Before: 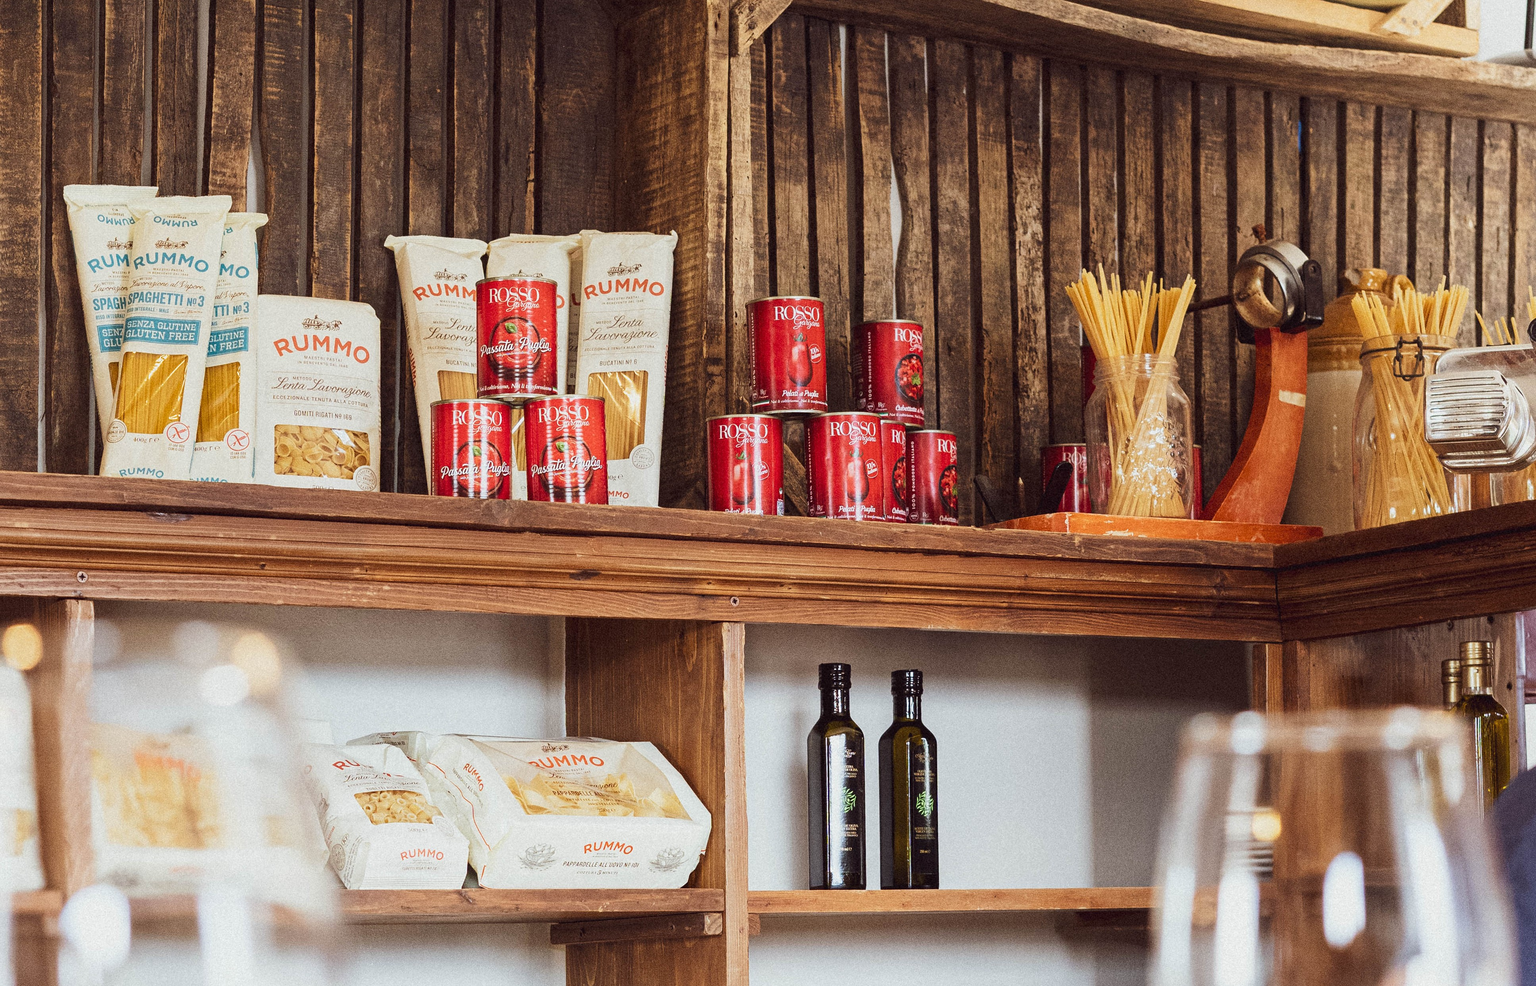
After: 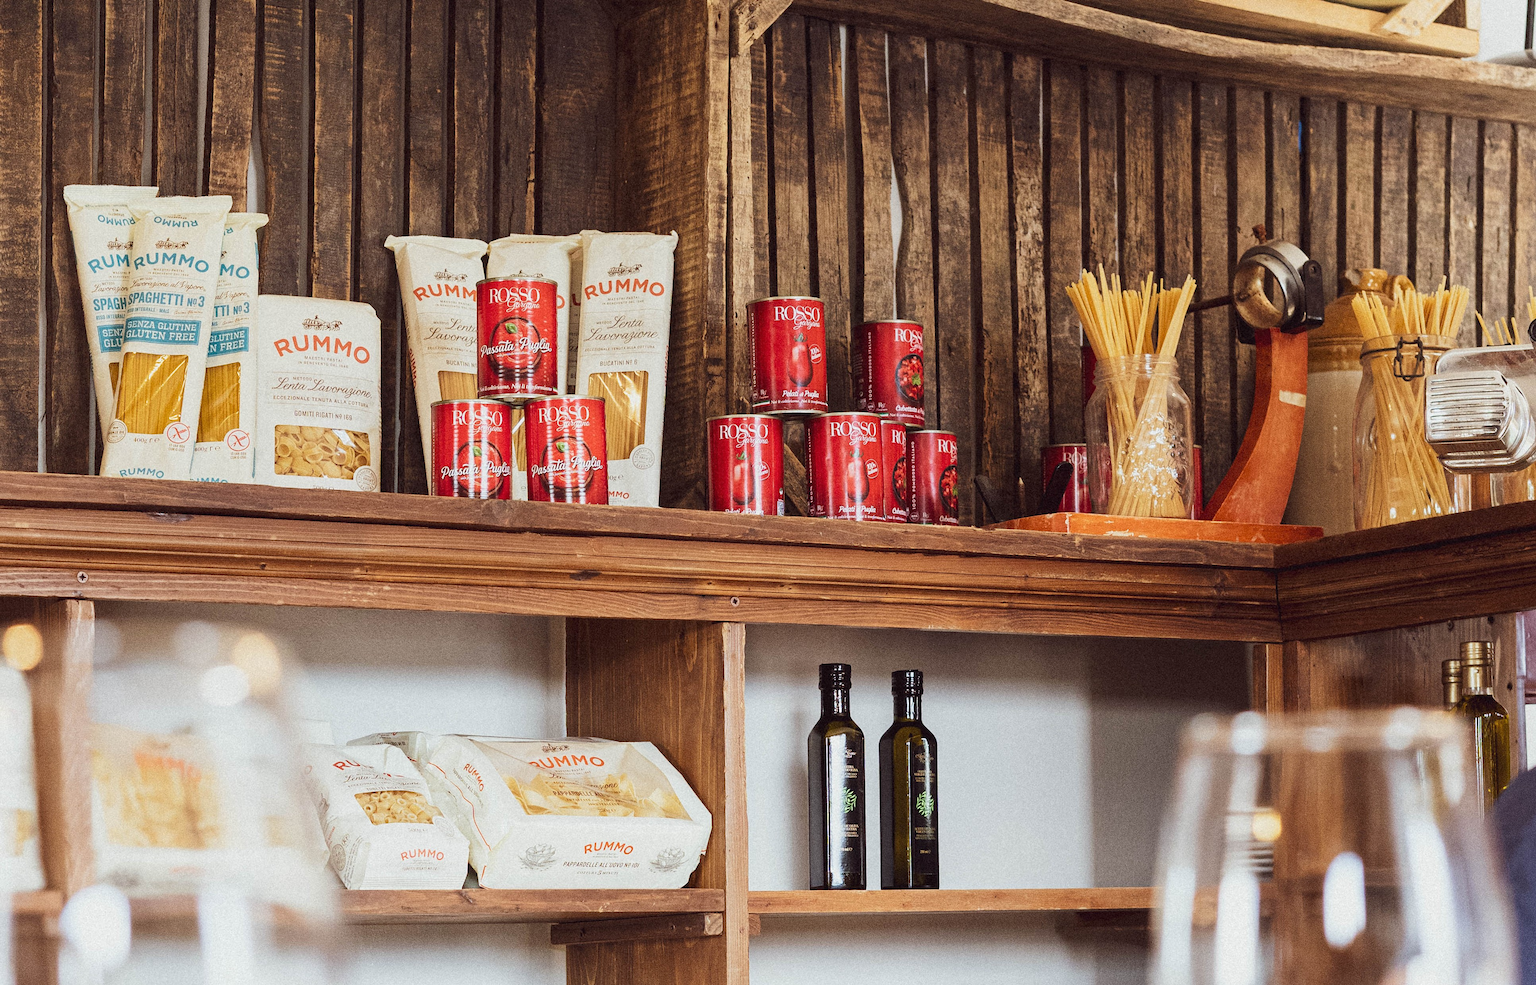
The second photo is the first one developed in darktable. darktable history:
color correction: highlights b* -0.002, saturation 0.993
